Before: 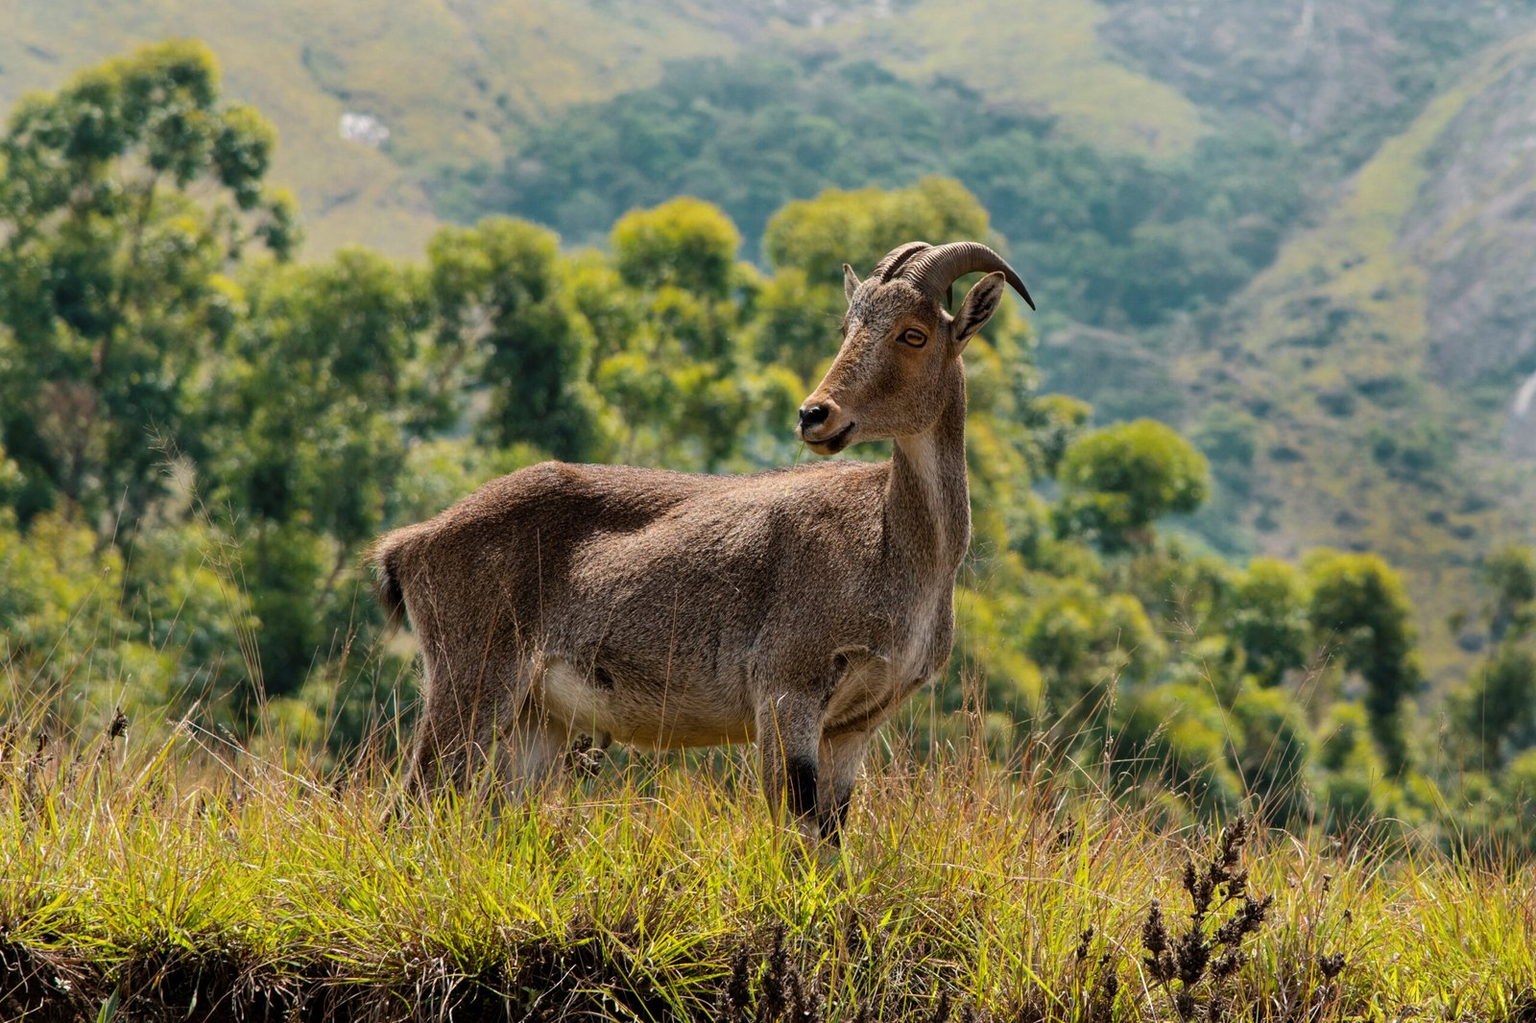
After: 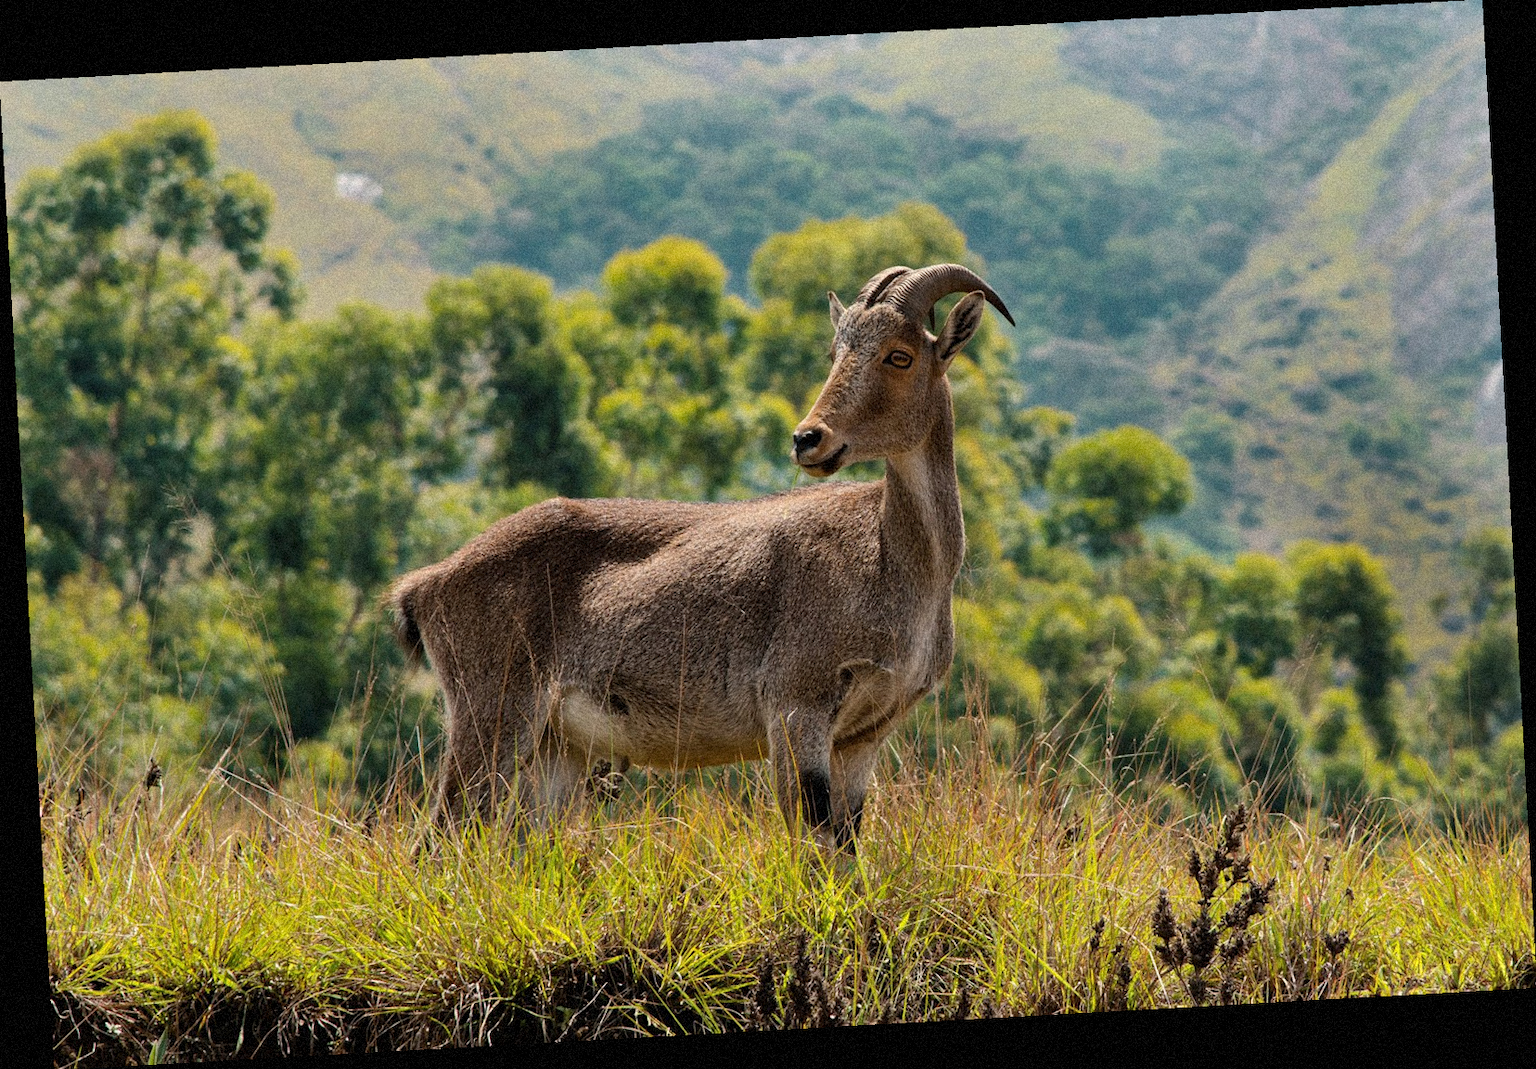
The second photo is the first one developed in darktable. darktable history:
rotate and perspective: rotation -3.18°, automatic cropping off
shadows and highlights: shadows 22.7, highlights -48.71, soften with gaussian
grain: coarseness 9.38 ISO, strength 34.99%, mid-tones bias 0%
